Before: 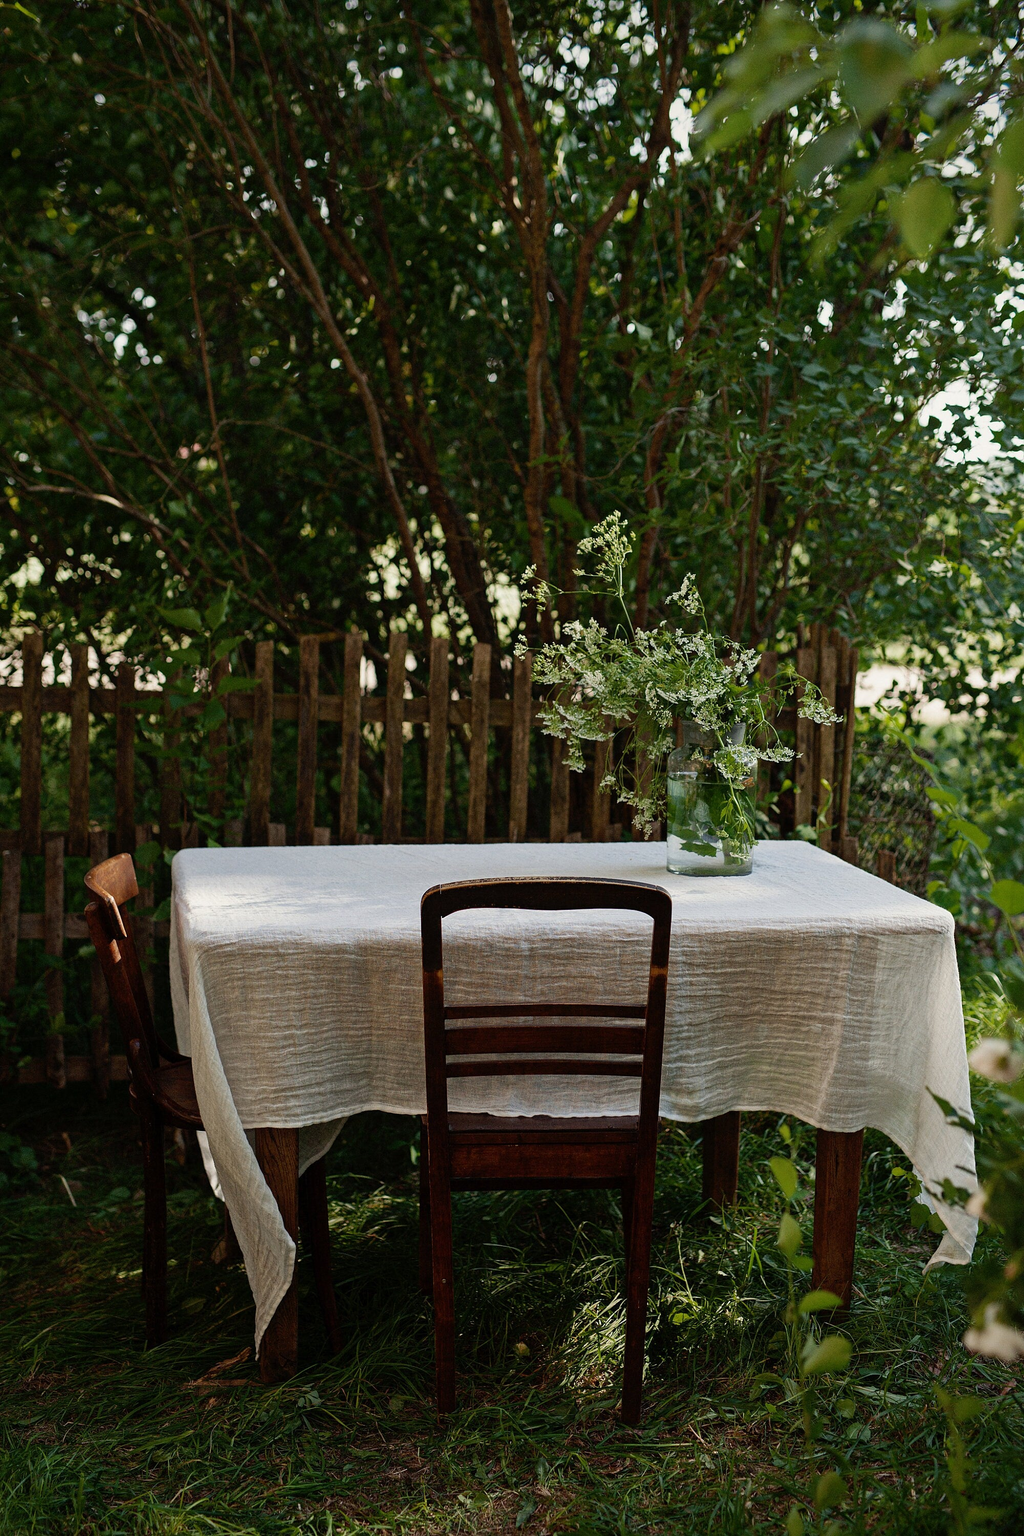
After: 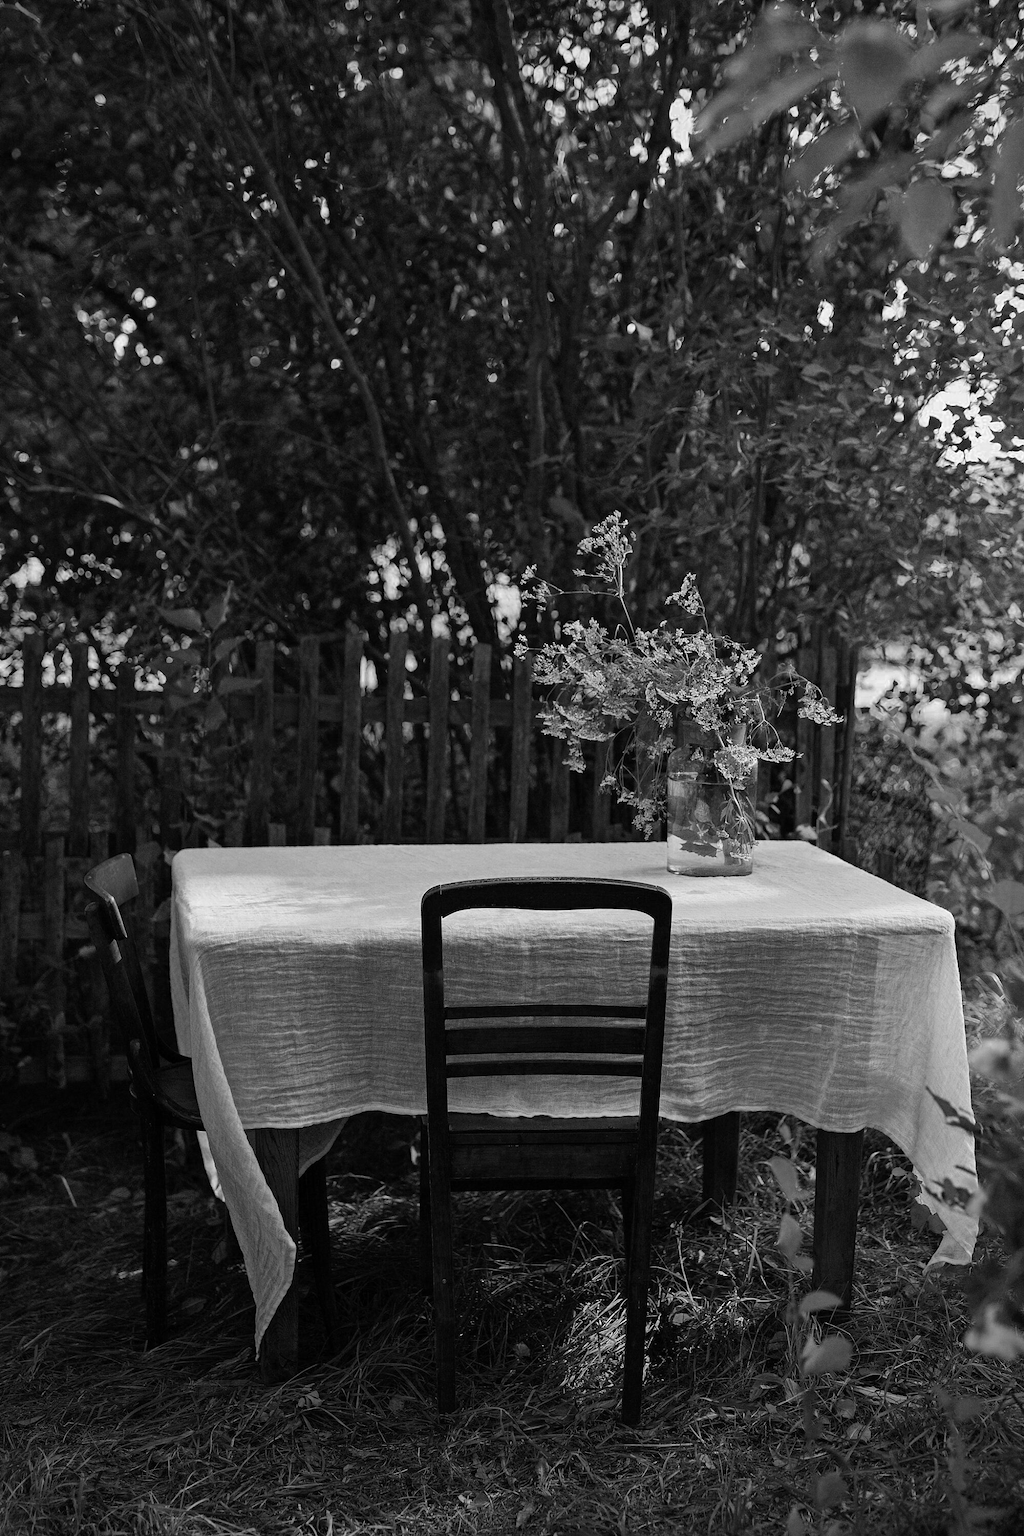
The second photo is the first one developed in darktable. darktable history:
color zones: curves: ch0 [(0.002, 0.429) (0.121, 0.212) (0.198, 0.113) (0.276, 0.344) (0.331, 0.541) (0.41, 0.56) (0.482, 0.289) (0.619, 0.227) (0.721, 0.18) (0.821, 0.435) (0.928, 0.555) (1, 0.587)]; ch1 [(0, 0) (0.143, 0) (0.286, 0) (0.429, 0) (0.571, 0) (0.714, 0) (0.857, 0)]
base curve: curves: ch0 [(0, 0) (0.283, 0.295) (1, 1)], preserve colors none
